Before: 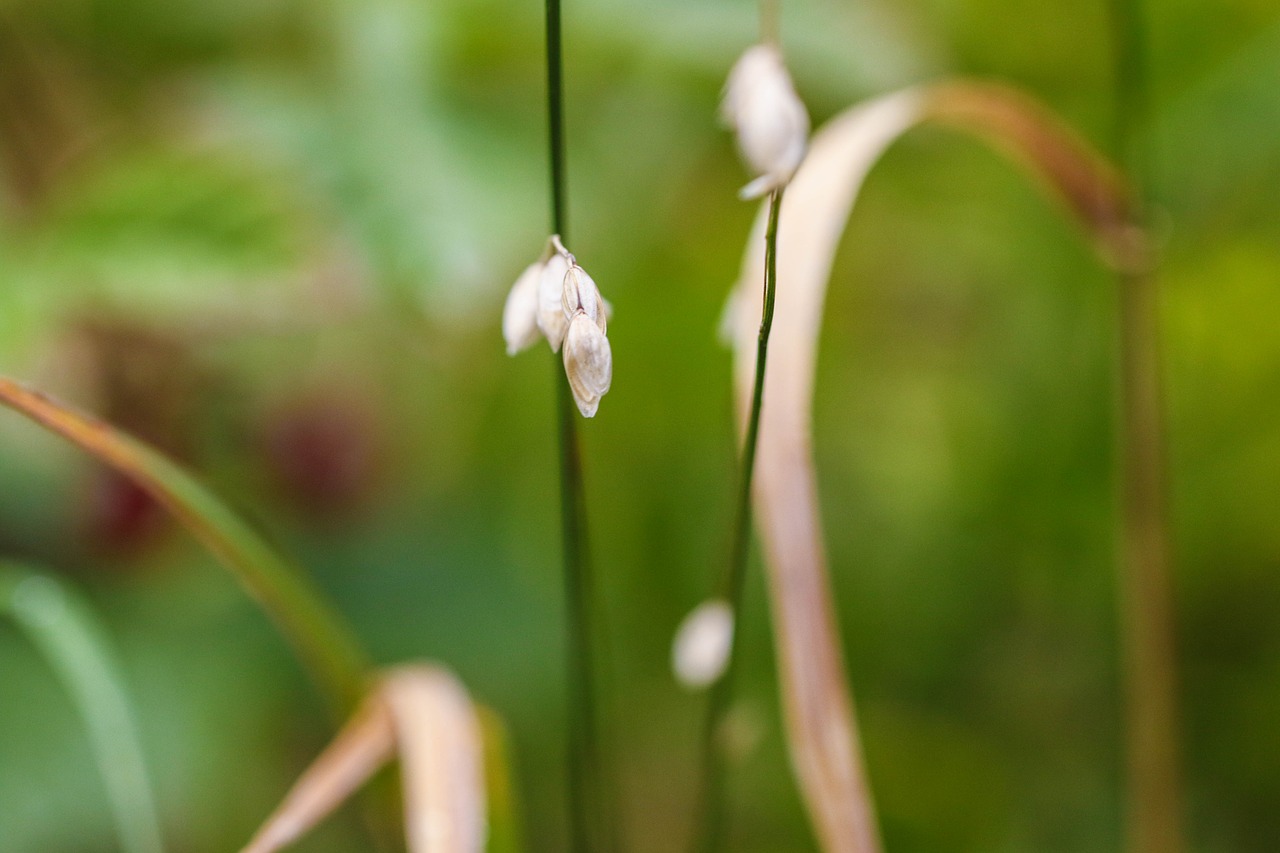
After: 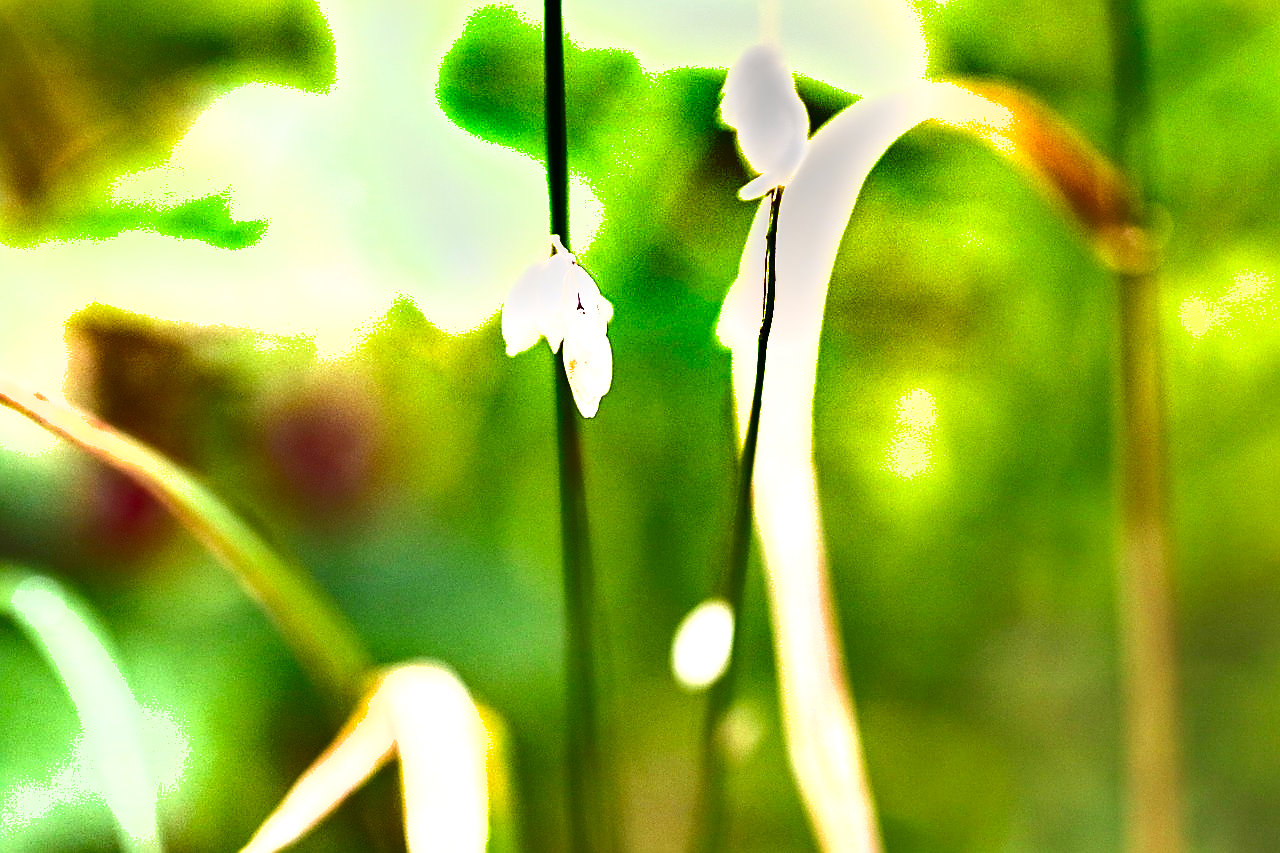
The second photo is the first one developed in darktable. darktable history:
sharpen: on, module defaults
exposure: black level correction 0, exposure 1.969 EV, compensate highlight preservation false
shadows and highlights: radius 107.15, shadows 45.91, highlights -66.66, low approximation 0.01, soften with gaussian
